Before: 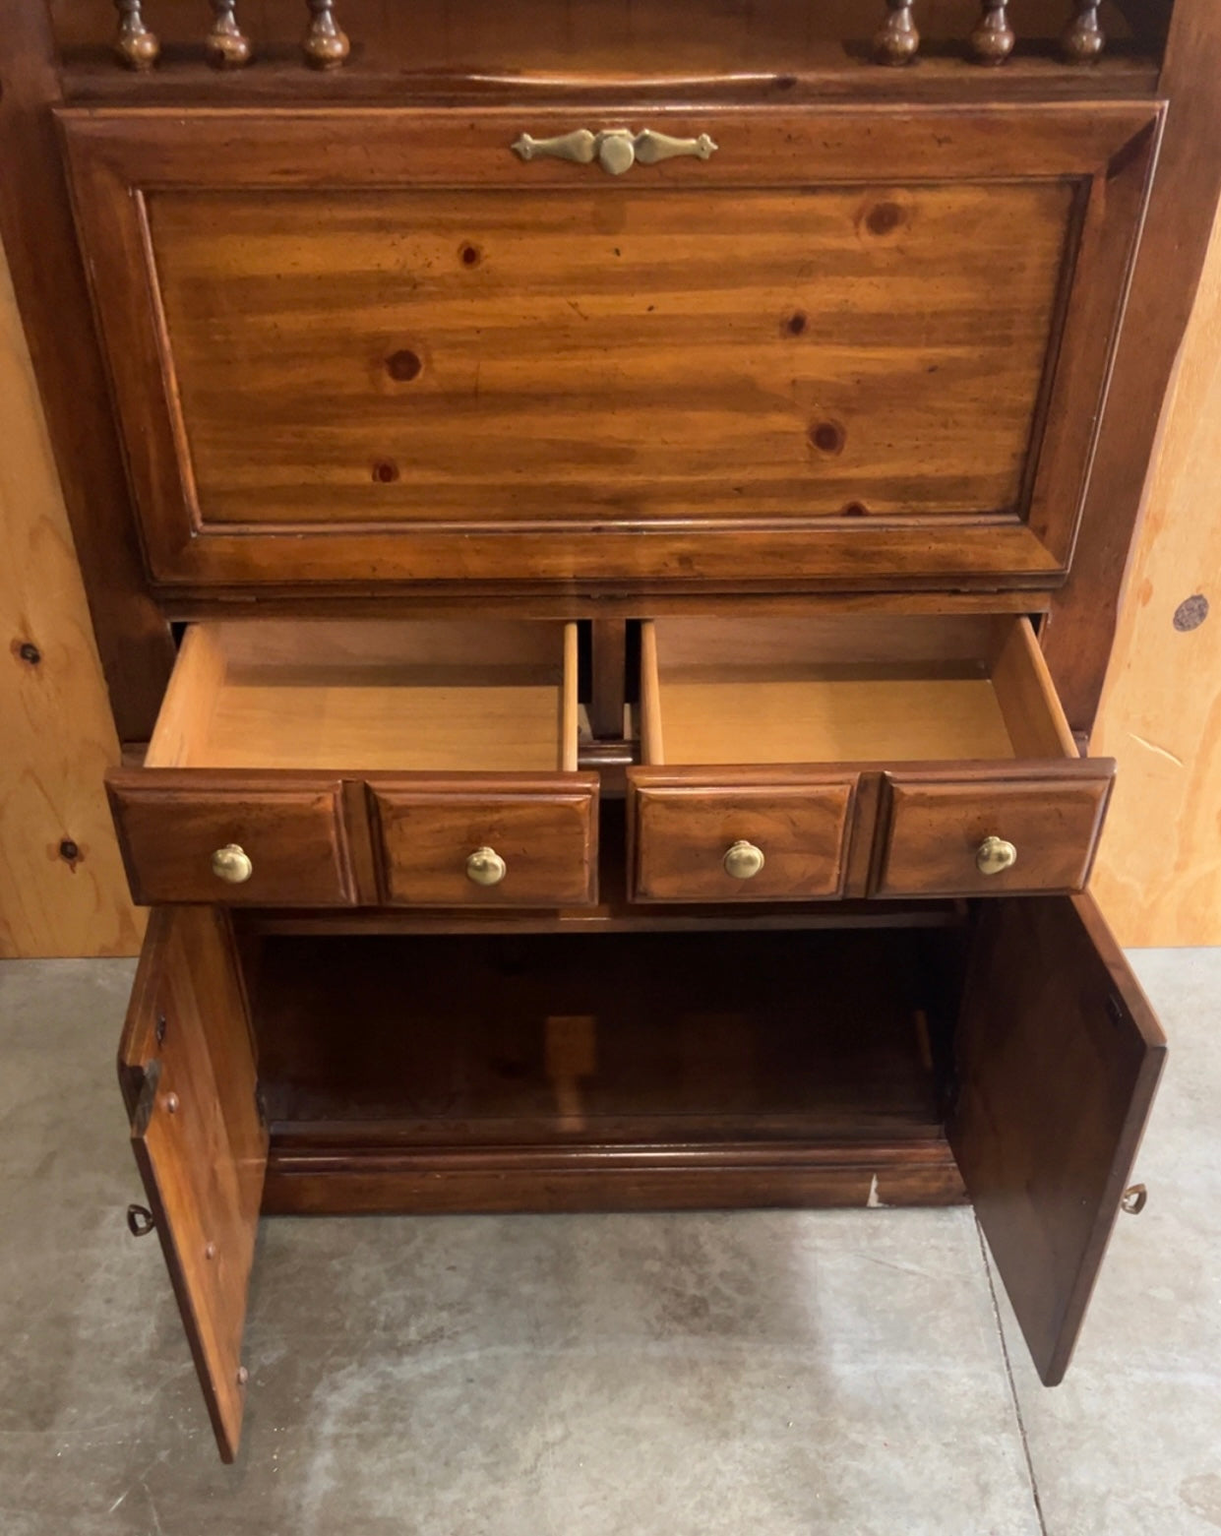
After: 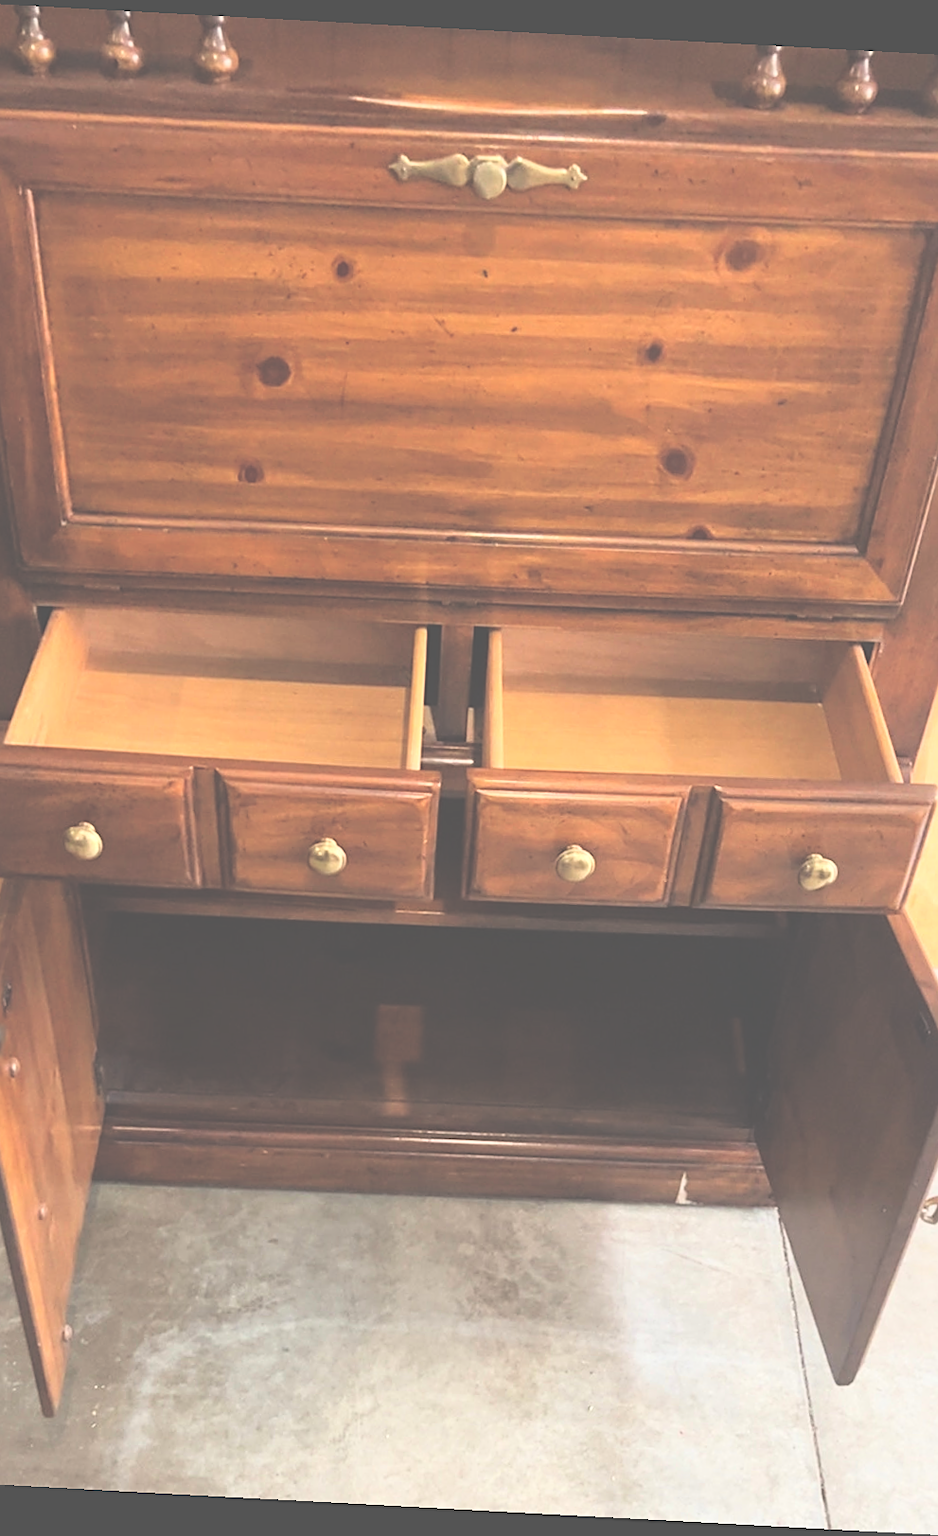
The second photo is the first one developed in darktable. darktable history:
exposure: black level correction -0.064, exposure -0.049 EV, compensate exposure bias true, compensate highlight preservation false
crop and rotate: angle -3.08°, left 13.923%, top 0.027%, right 11.03%, bottom 0.073%
base curve: curves: ch0 [(0, 0) (0.028, 0.03) (0.121, 0.232) (0.46, 0.748) (0.859, 0.968) (1, 1)], preserve colors average RGB
sharpen: on, module defaults
